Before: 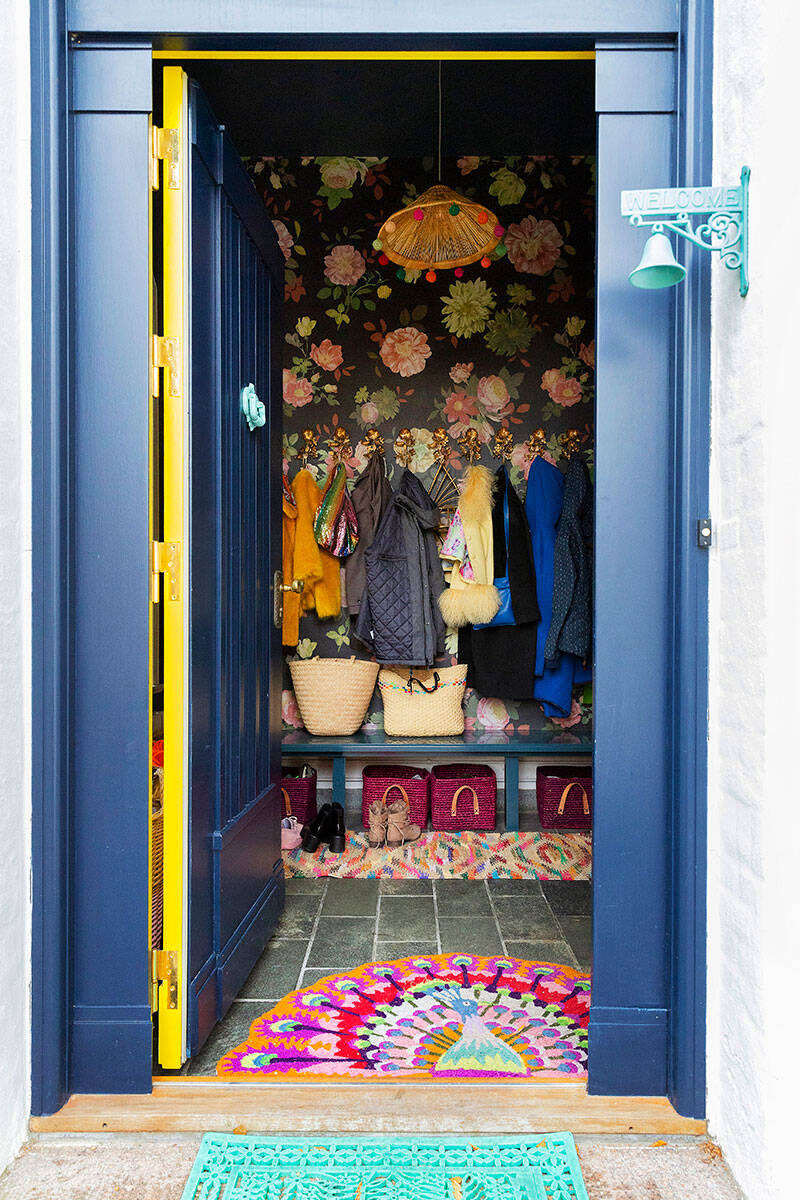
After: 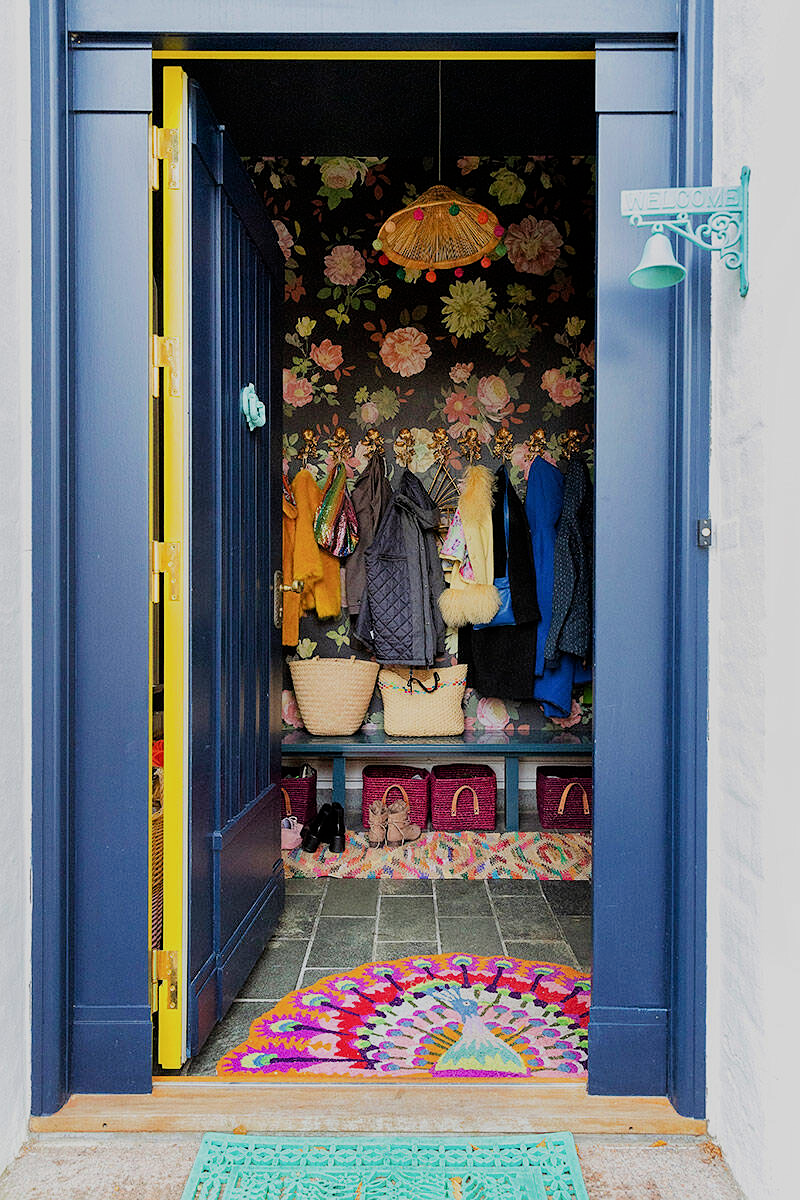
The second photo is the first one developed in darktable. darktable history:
sharpen: radius 1.272, amount 0.305, threshold 0
filmic rgb: hardness 4.17, contrast 0.921
